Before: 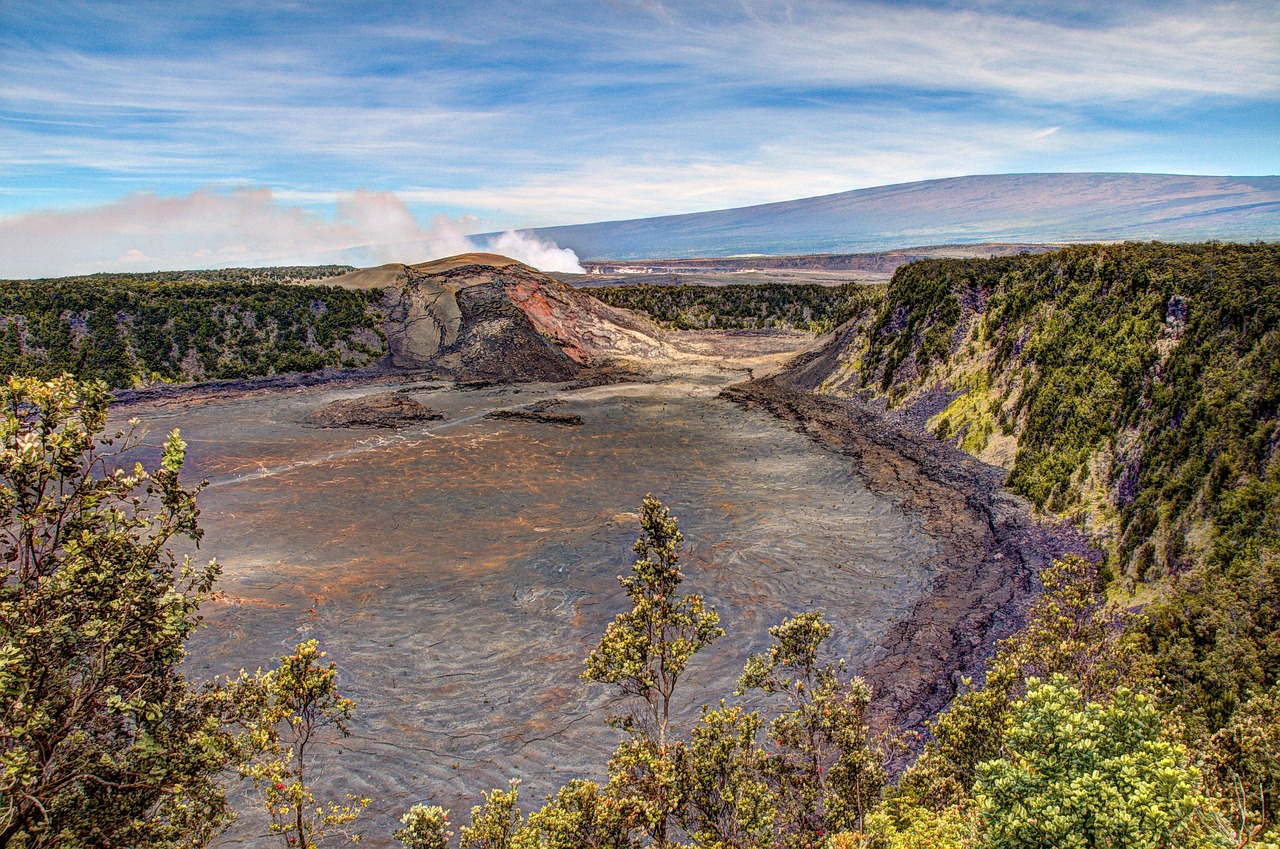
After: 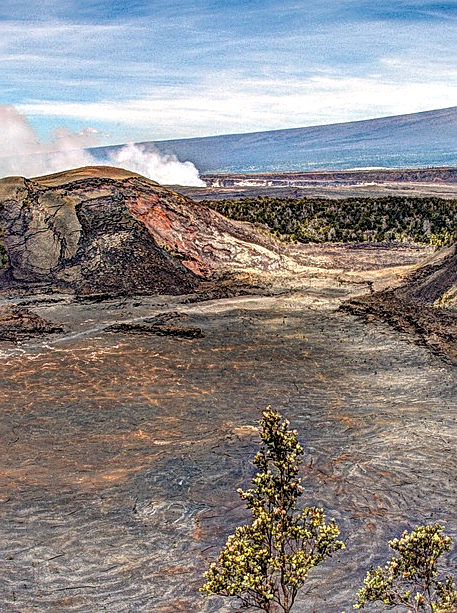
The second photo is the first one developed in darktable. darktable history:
sharpen: on, module defaults
crop and rotate: left 29.722%, top 10.257%, right 34.519%, bottom 17.45%
local contrast: highlights 104%, shadows 100%, detail 201%, midtone range 0.2
